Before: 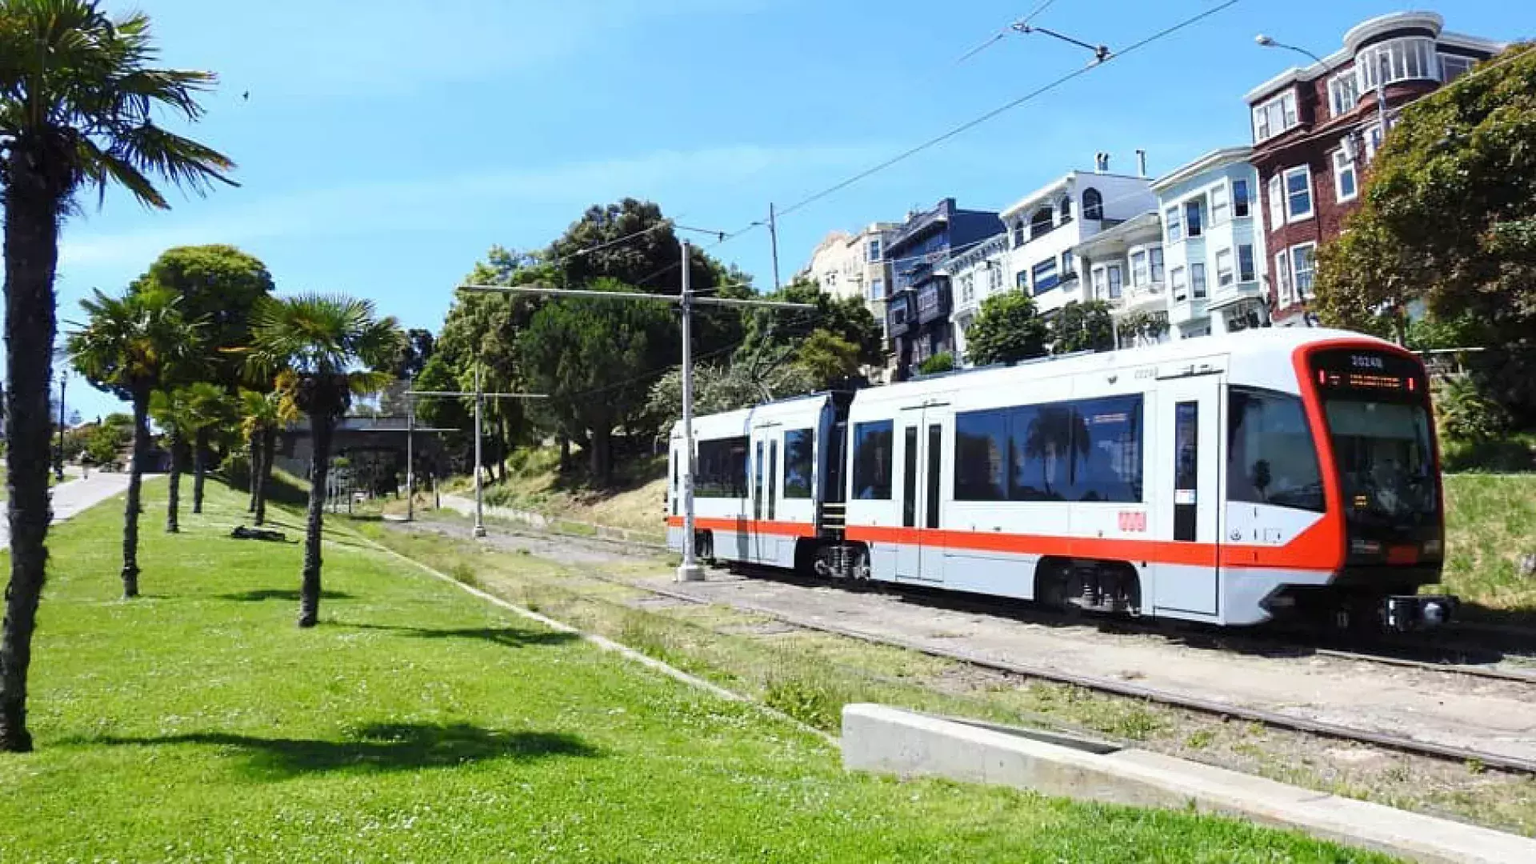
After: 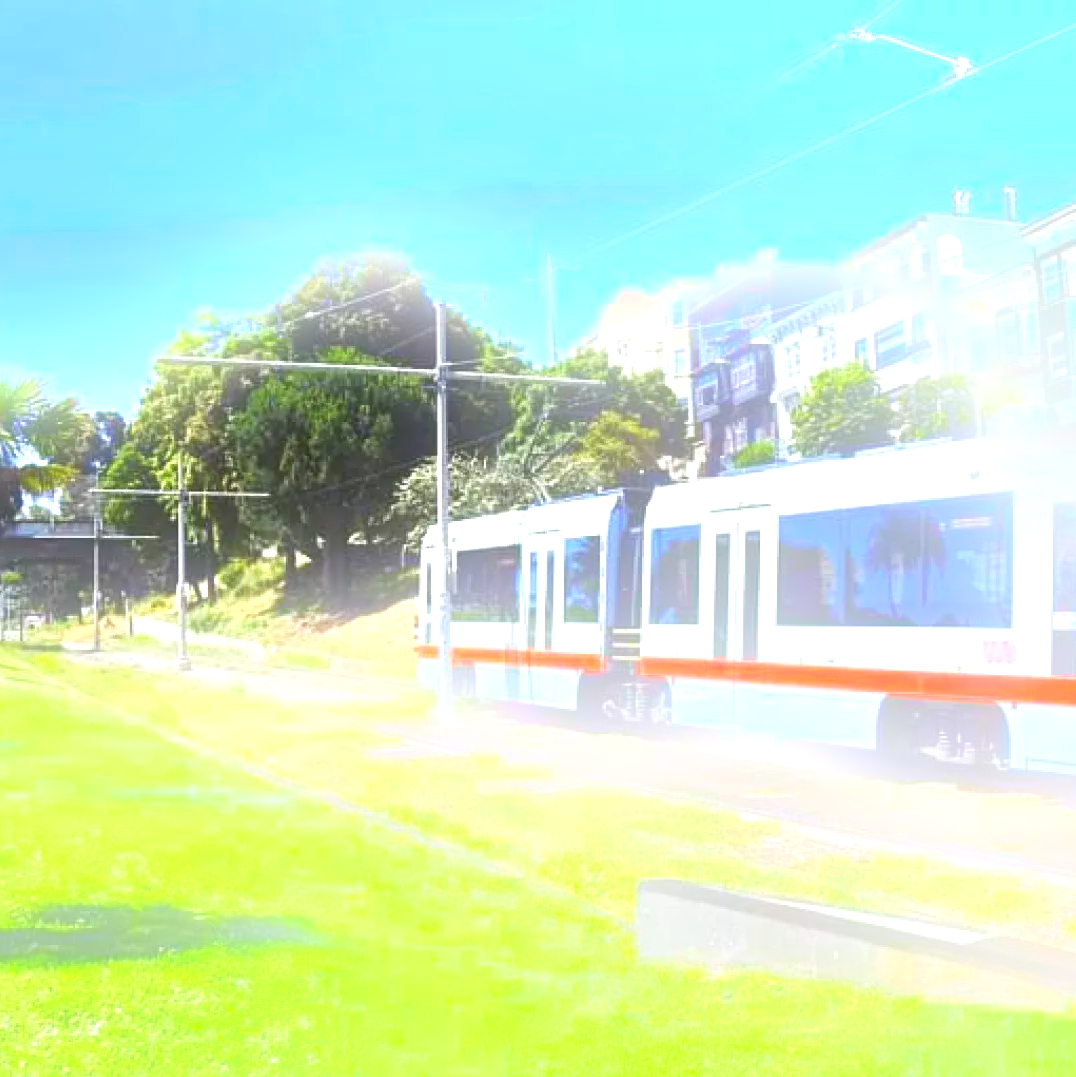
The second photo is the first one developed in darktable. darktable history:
crop: left 21.674%, right 22.086%
contrast brightness saturation: brightness -0.2, saturation 0.08
local contrast: highlights 100%, shadows 100%, detail 120%, midtone range 0.2
bloom: on, module defaults
exposure: black level correction 0, exposure 1.2 EV, compensate exposure bias true, compensate highlight preservation false
